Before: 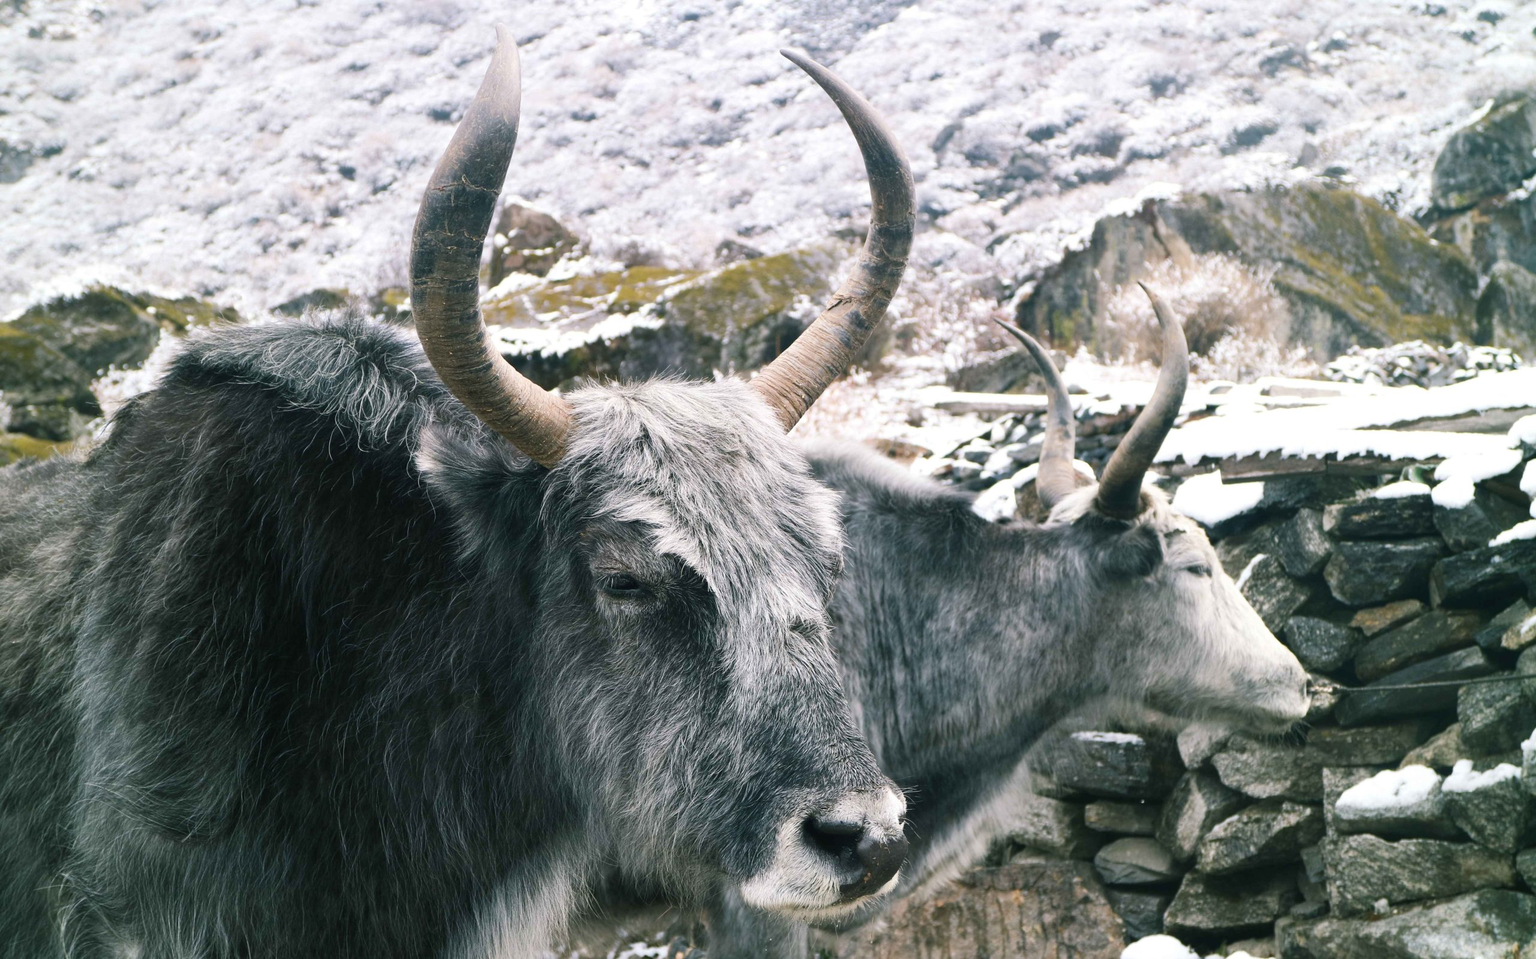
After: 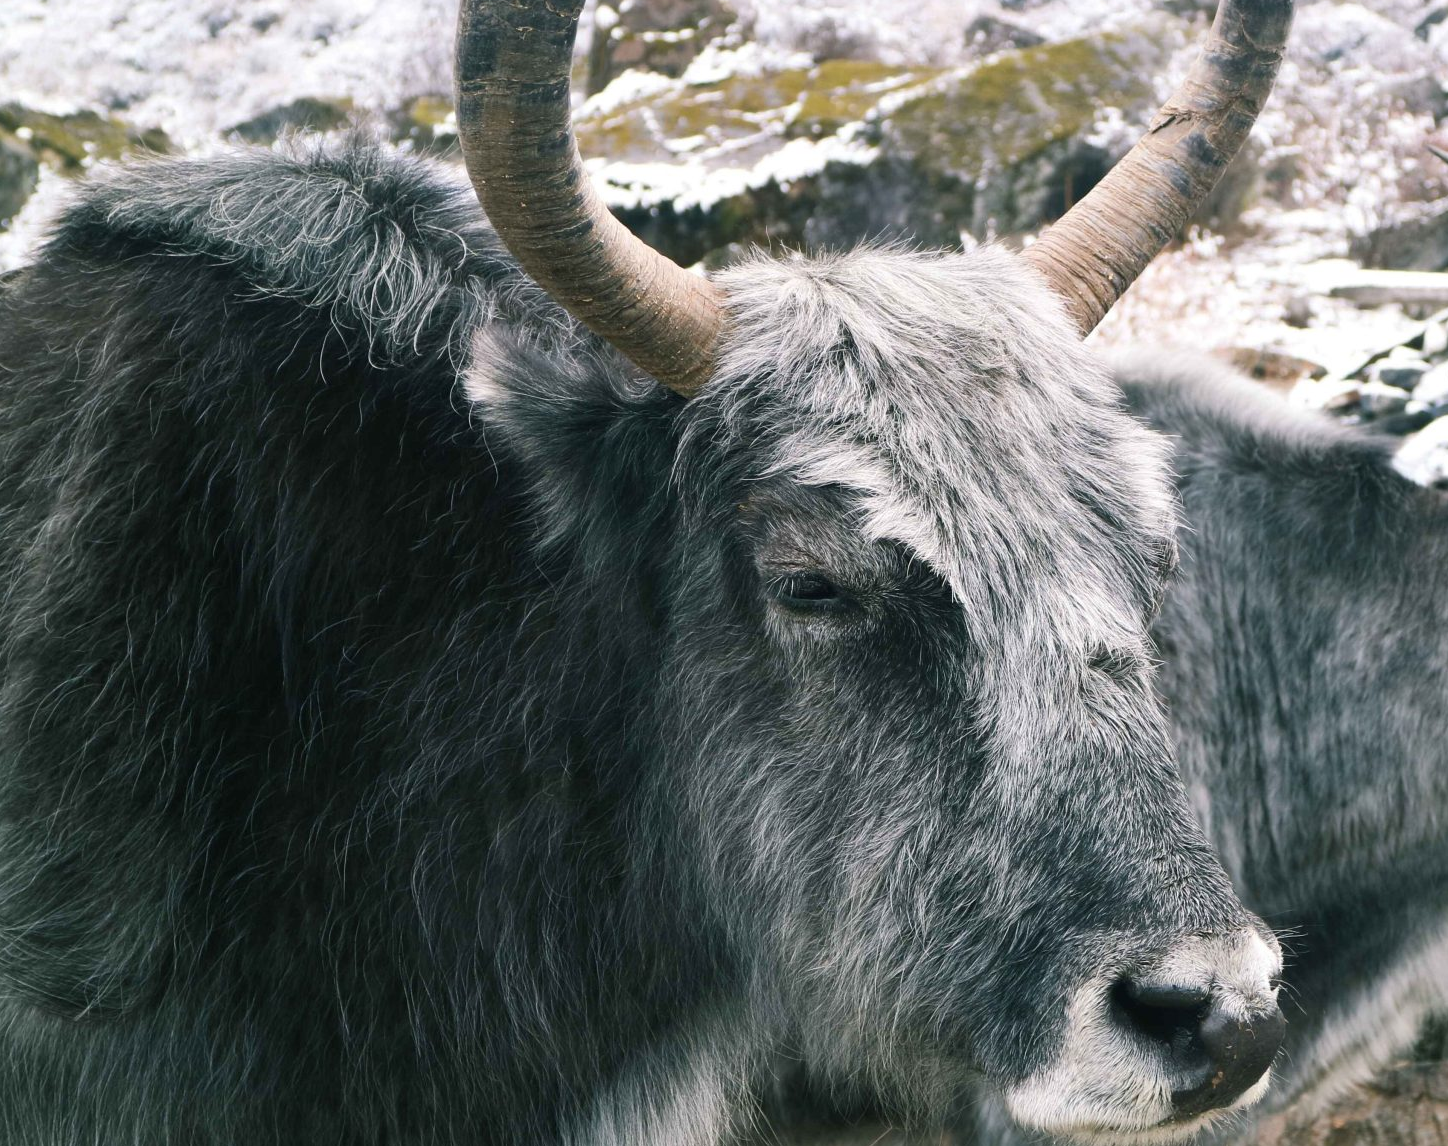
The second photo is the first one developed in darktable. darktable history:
crop: left 8.913%, top 24.036%, right 34.521%, bottom 4.188%
